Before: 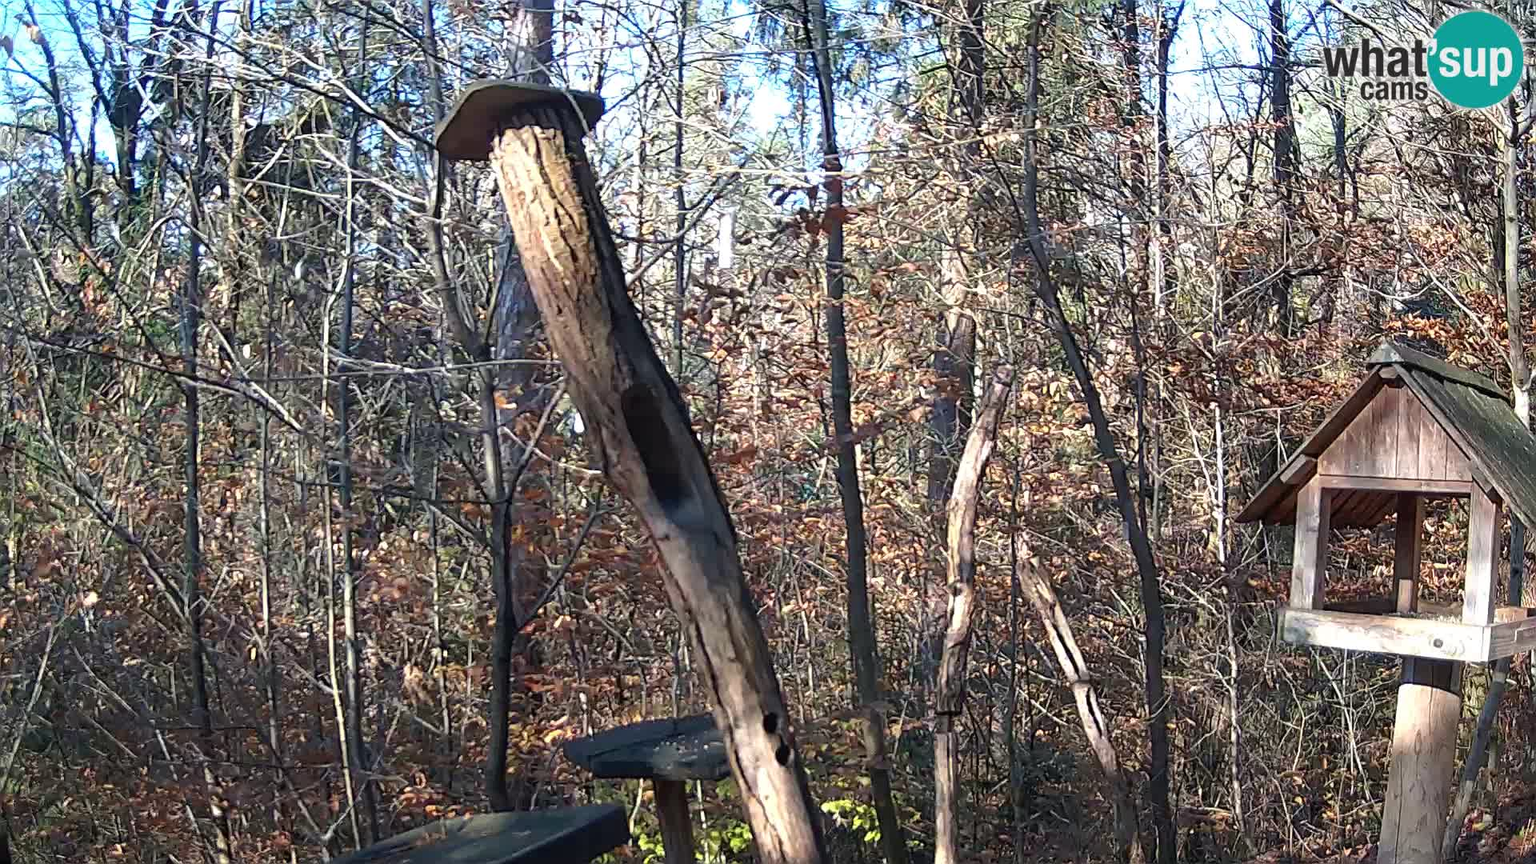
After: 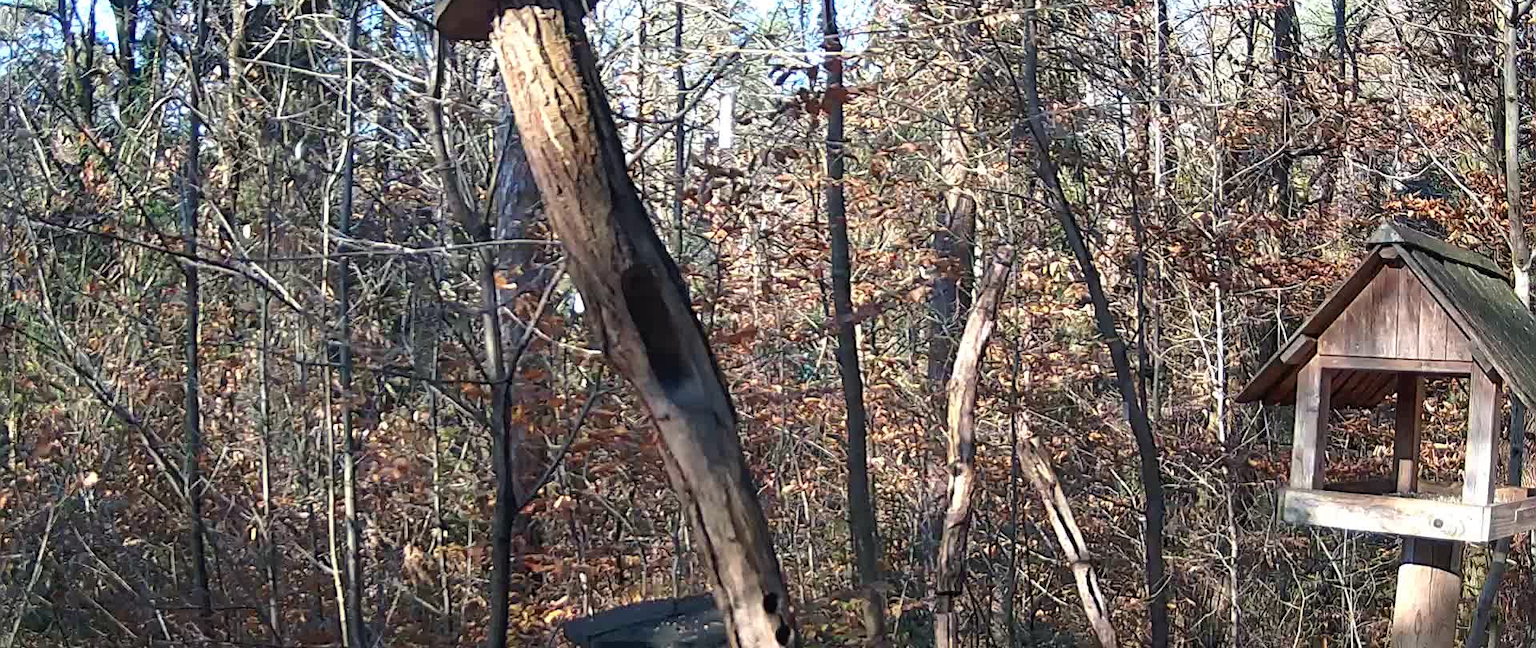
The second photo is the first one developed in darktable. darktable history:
crop: top 13.96%, bottom 11.026%
